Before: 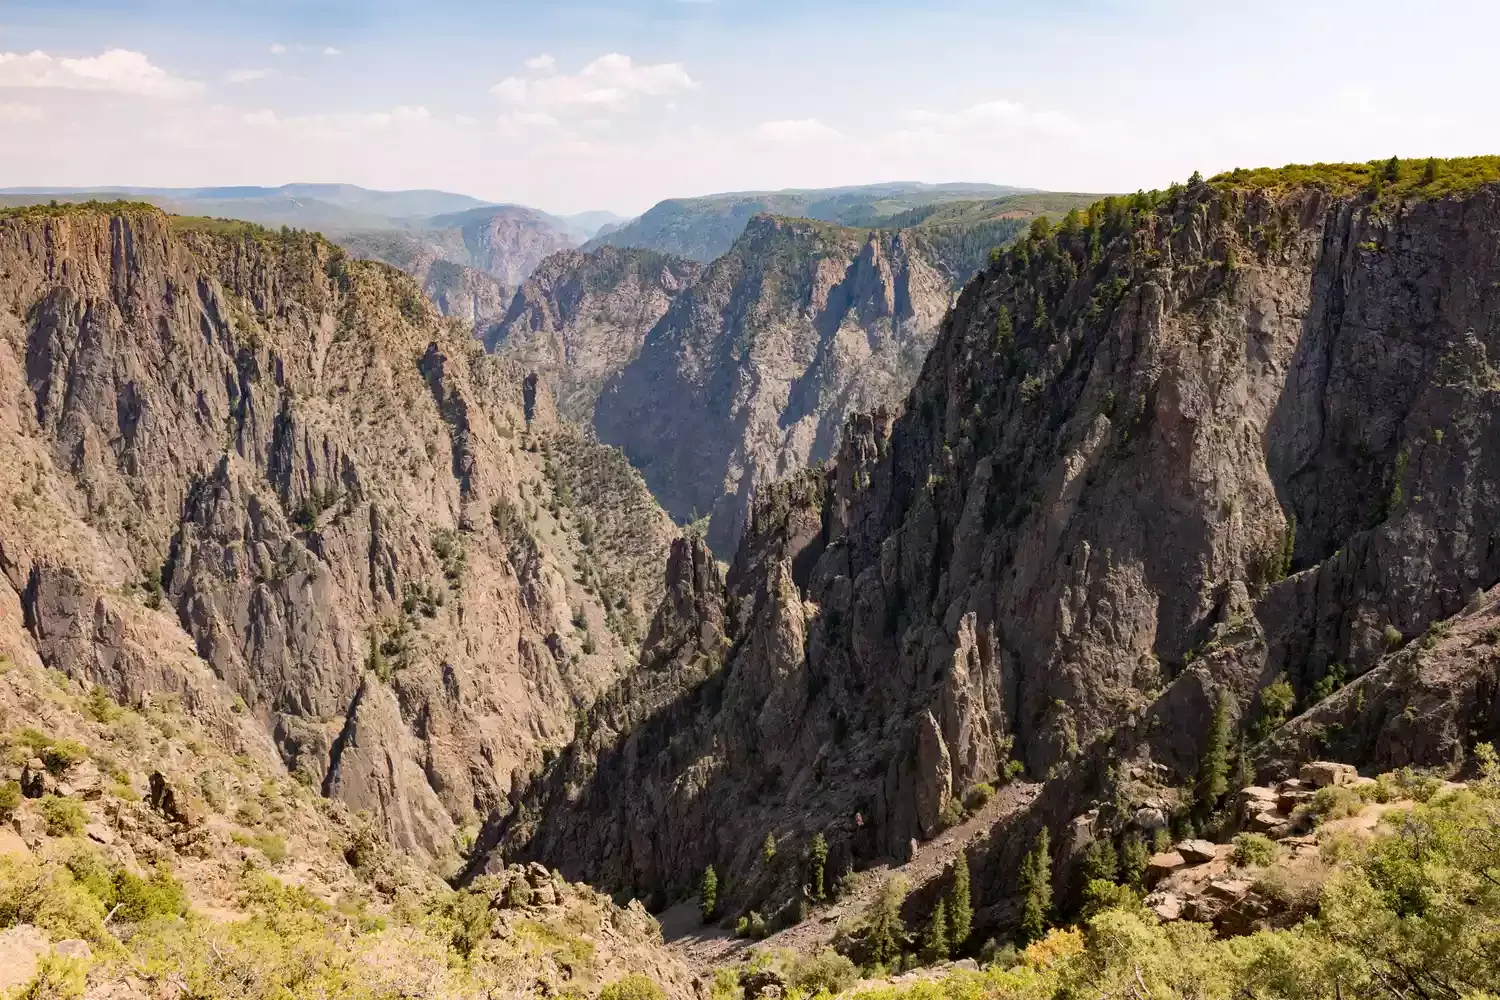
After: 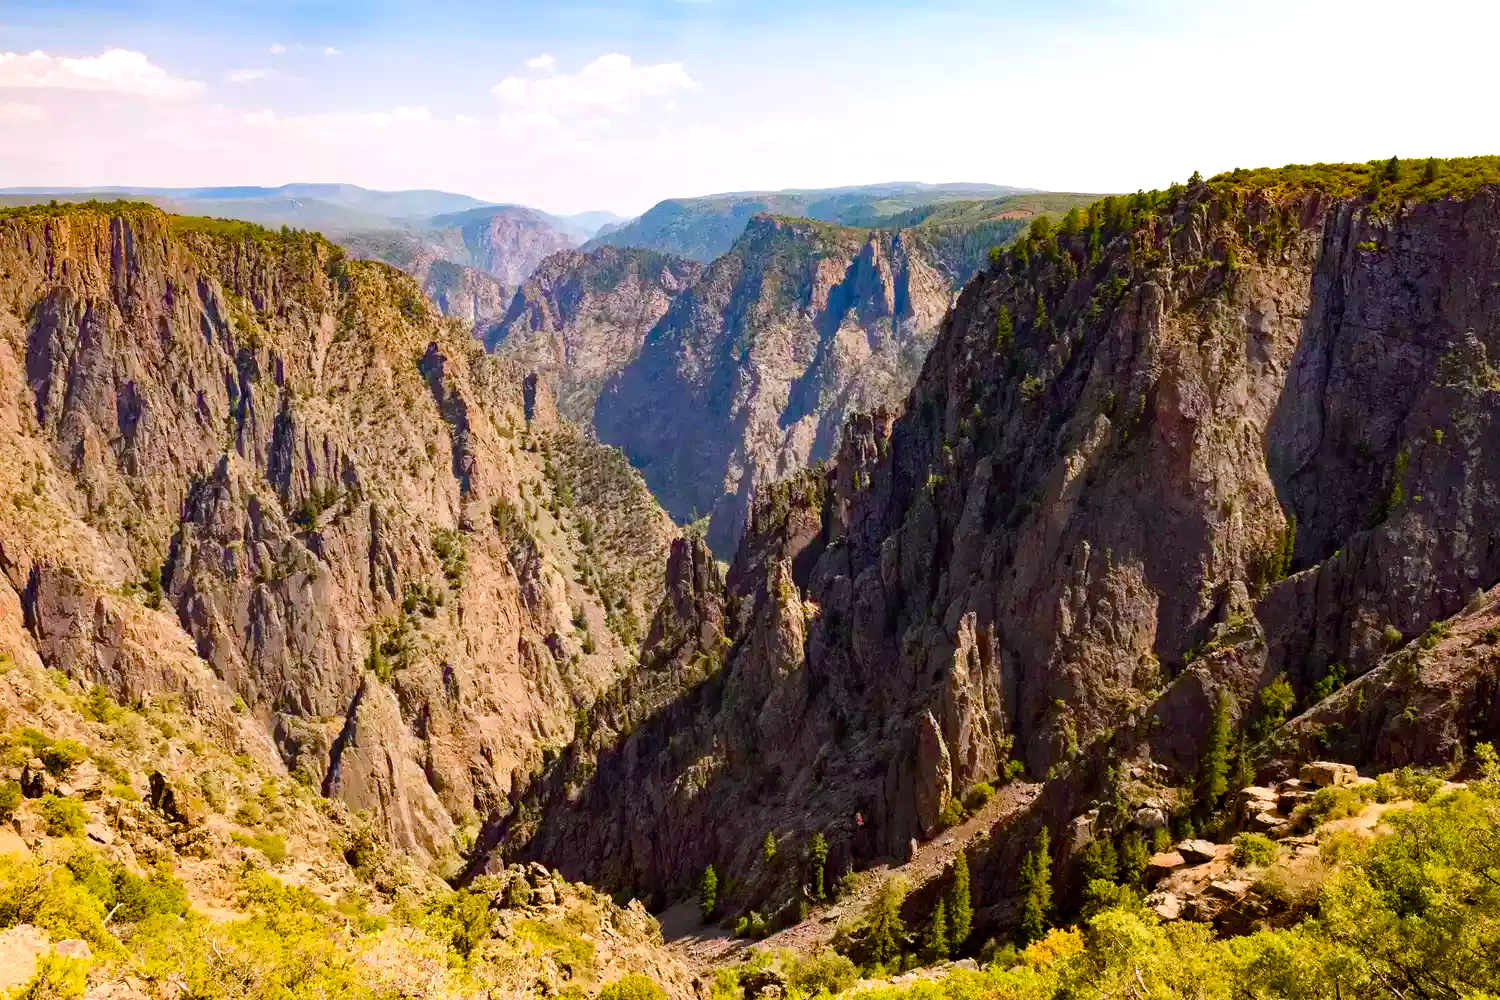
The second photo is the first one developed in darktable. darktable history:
color balance: lift [1, 1.001, 0.999, 1.001], gamma [1, 1.004, 1.007, 0.993], gain [1, 0.991, 0.987, 1.013], contrast 10%, output saturation 120%
color balance rgb: perceptual saturation grading › global saturation 35%, perceptual saturation grading › highlights -25%, perceptual saturation grading › shadows 50%
